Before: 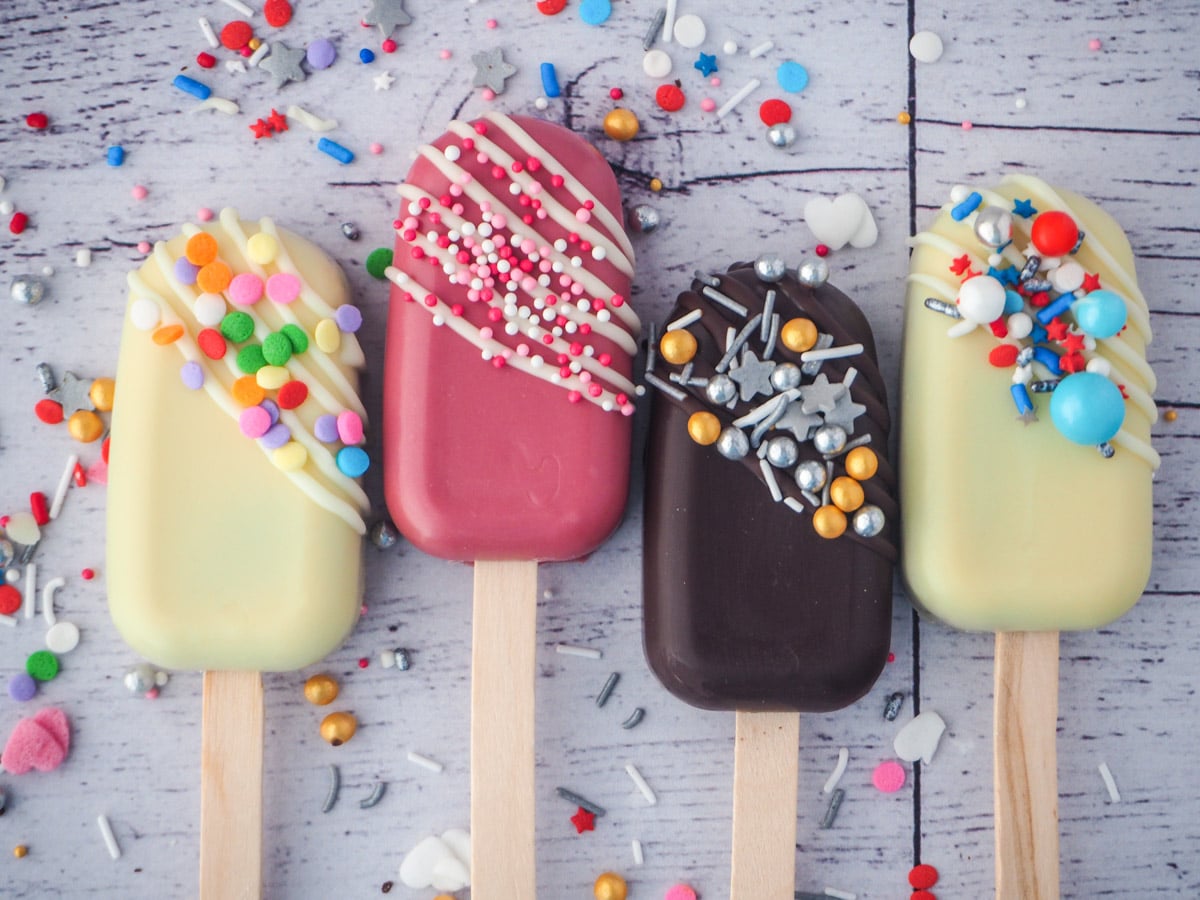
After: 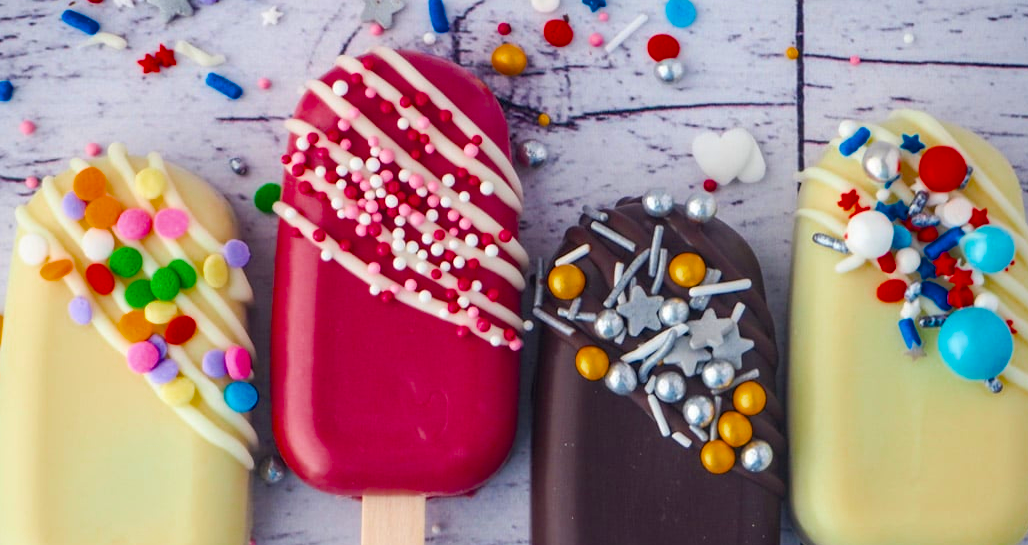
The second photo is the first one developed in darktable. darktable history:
crop and rotate: left 9.405%, top 7.273%, right 4.878%, bottom 32.104%
color balance rgb: perceptual saturation grading › global saturation 29.924%, global vibrance 16.191%, saturation formula JzAzBz (2021)
